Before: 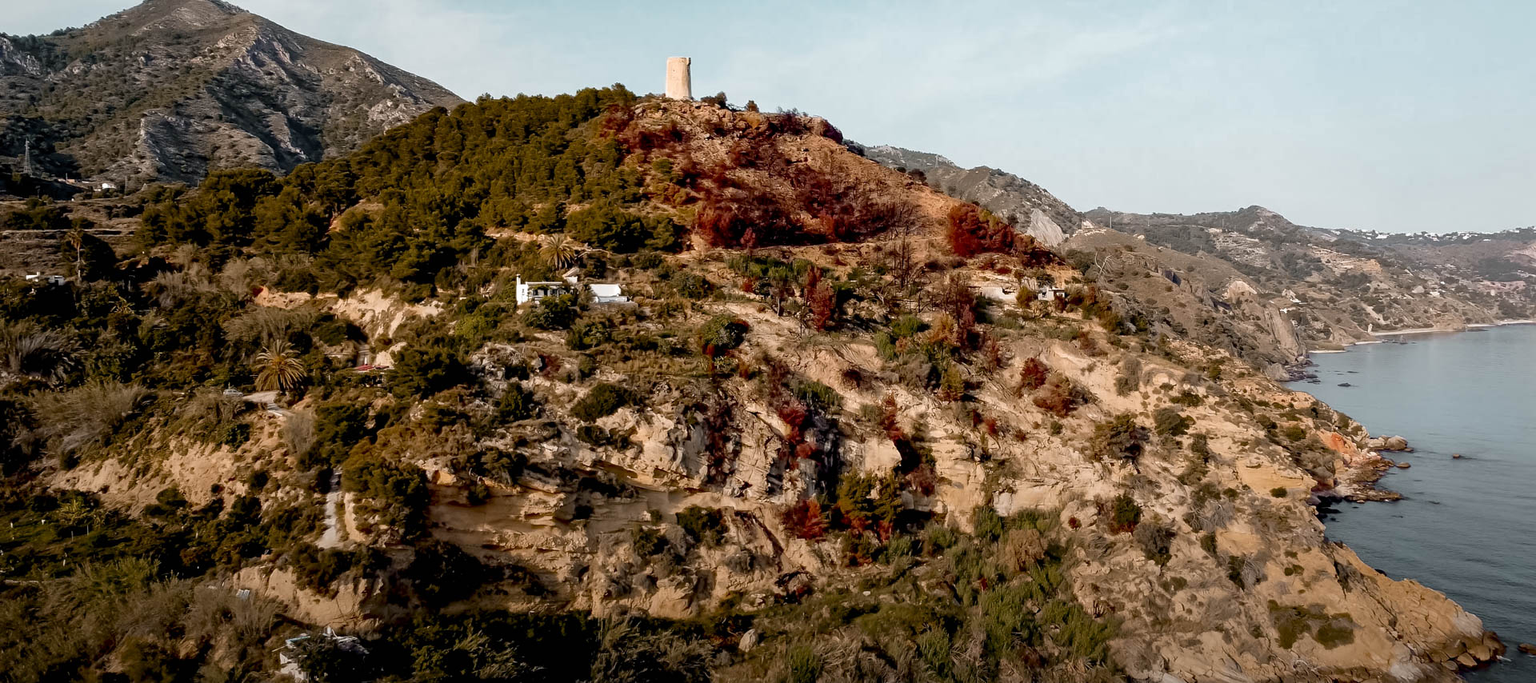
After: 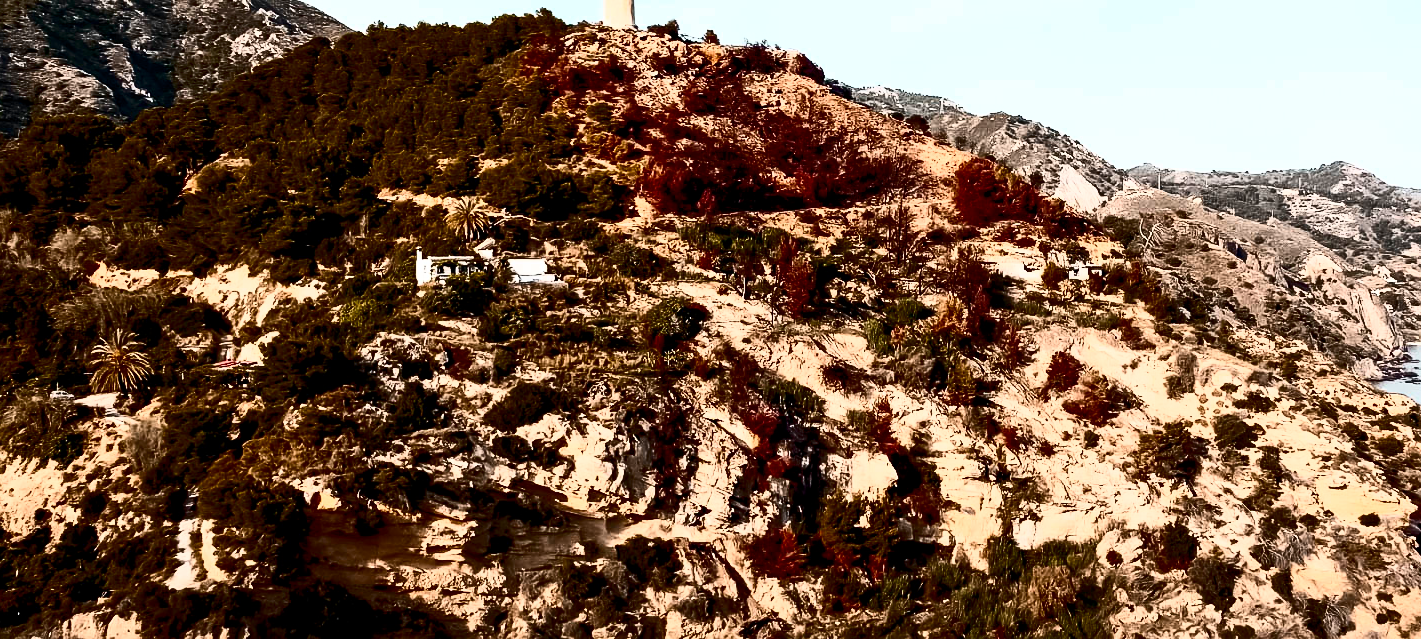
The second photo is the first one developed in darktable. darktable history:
contrast brightness saturation: contrast 0.911, brightness 0.203
crop and rotate: left 11.933%, top 11.399%, right 14.057%, bottom 13.75%
sharpen: radius 1.287, amount 0.294, threshold 0.19
